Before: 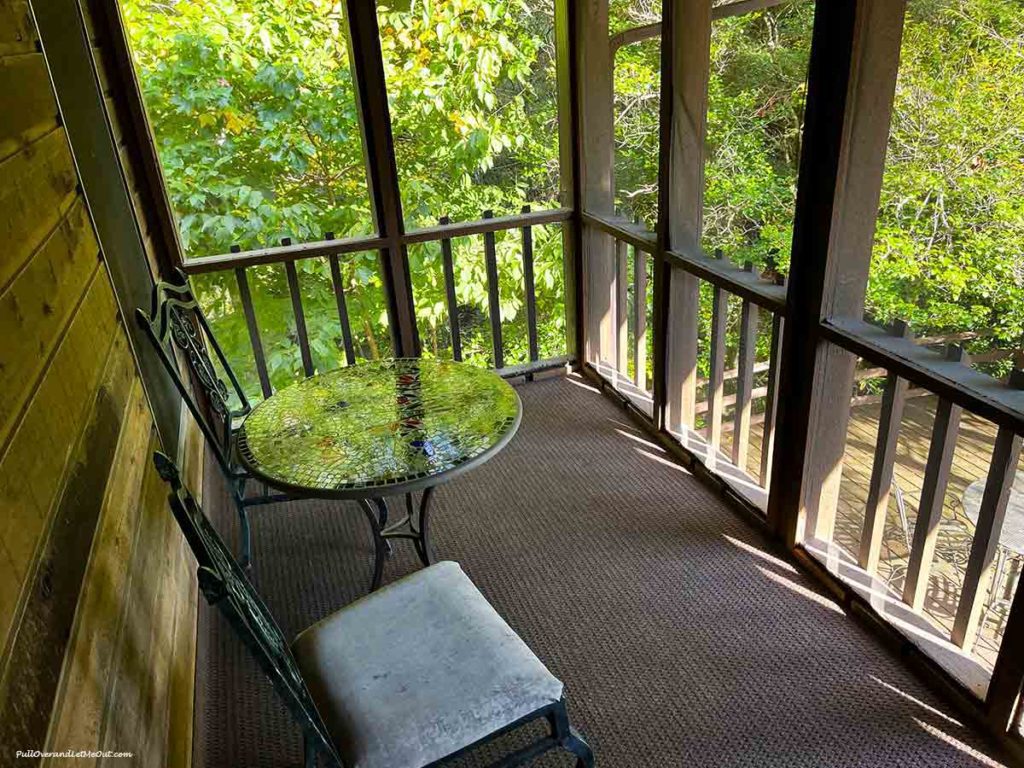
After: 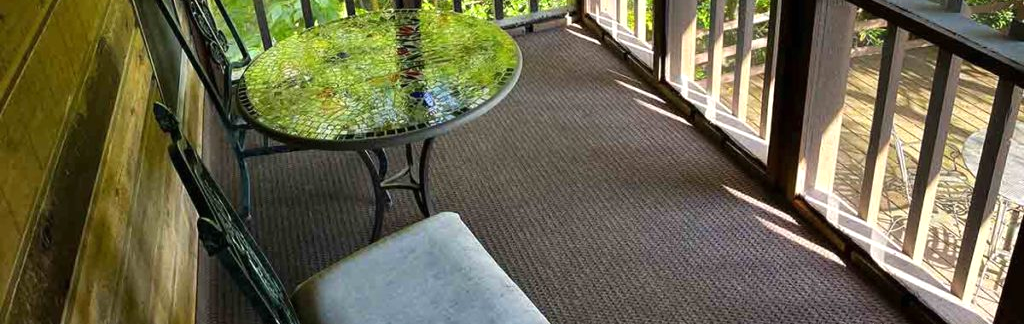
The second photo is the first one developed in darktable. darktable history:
crop: top 45.551%, bottom 12.262%
exposure: black level correction 0, exposure 0.2 EV, compensate exposure bias true, compensate highlight preservation false
